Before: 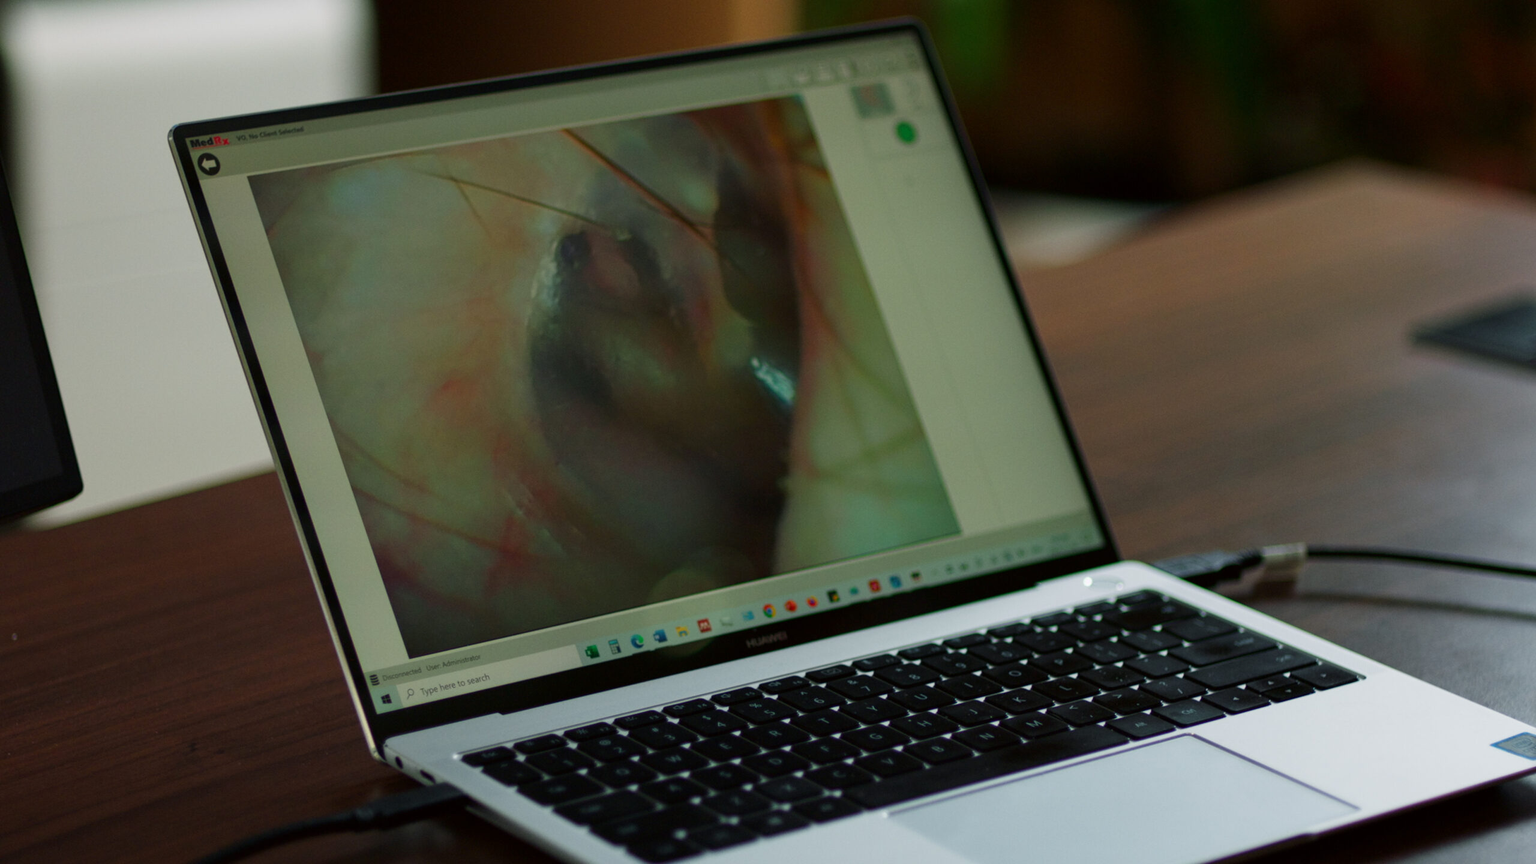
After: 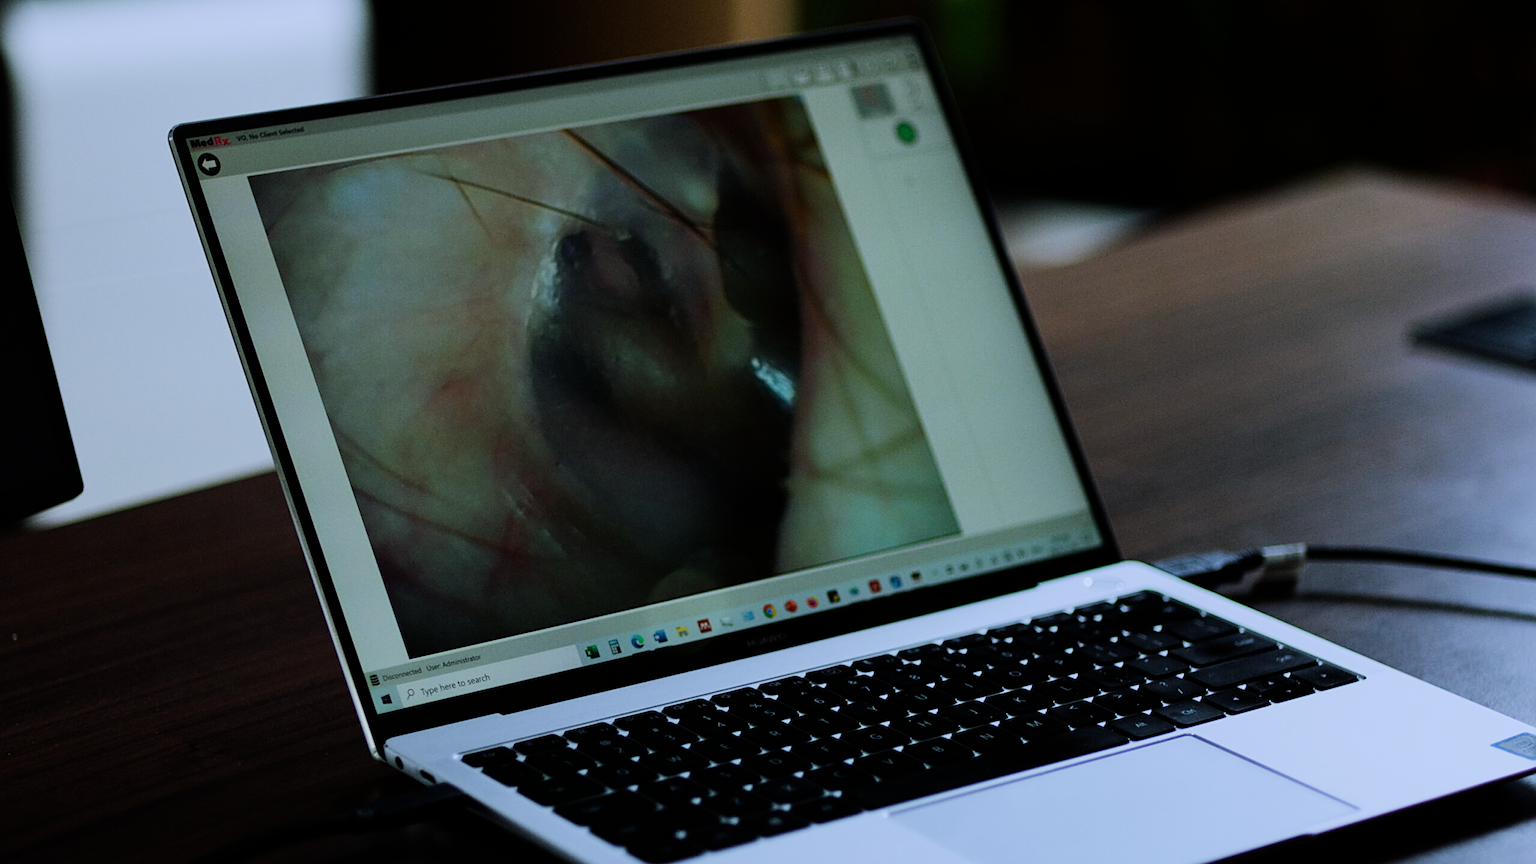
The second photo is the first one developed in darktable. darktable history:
filmic rgb: black relative exposure -7.65 EV, white relative exposure 4.56 EV, hardness 3.61, contrast 1.05
tone equalizer: -8 EV -0.75 EV, -7 EV -0.7 EV, -6 EV -0.6 EV, -5 EV -0.4 EV, -3 EV 0.4 EV, -2 EV 0.6 EV, -1 EV 0.7 EV, +0 EV 0.75 EV, edges refinement/feathering 500, mask exposure compensation -1.57 EV, preserve details no
sharpen: on, module defaults
white balance: red 0.871, blue 1.249
